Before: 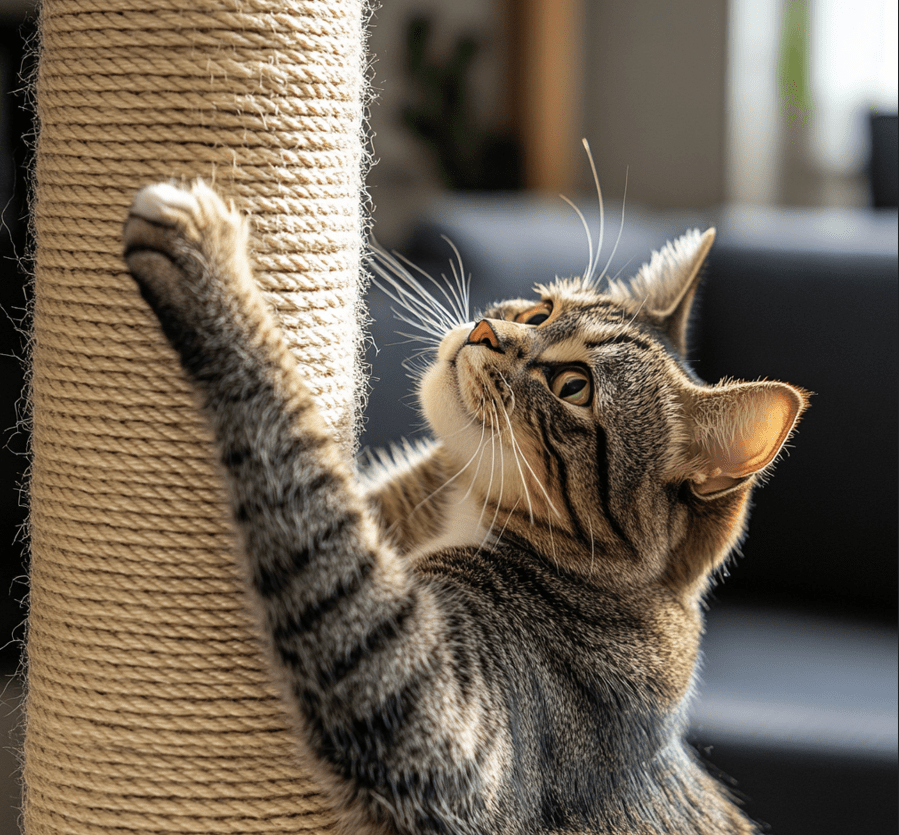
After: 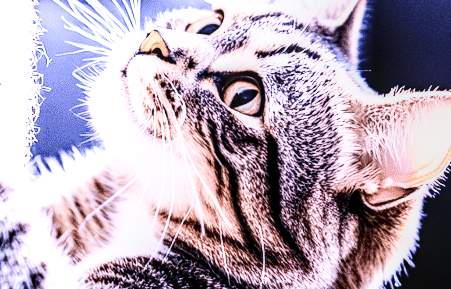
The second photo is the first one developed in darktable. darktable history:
exposure: exposure 1 EV, compensate highlight preservation false
white balance: red 0.98, blue 1.61
local contrast: highlights 25%, detail 150%
crop: left 36.607%, top 34.735%, right 13.146%, bottom 30.611%
contrast brightness saturation: contrast 0.28
base curve: curves: ch0 [(0, 0) (0.007, 0.004) (0.027, 0.03) (0.046, 0.07) (0.207, 0.54) (0.442, 0.872) (0.673, 0.972) (1, 1)], preserve colors none
